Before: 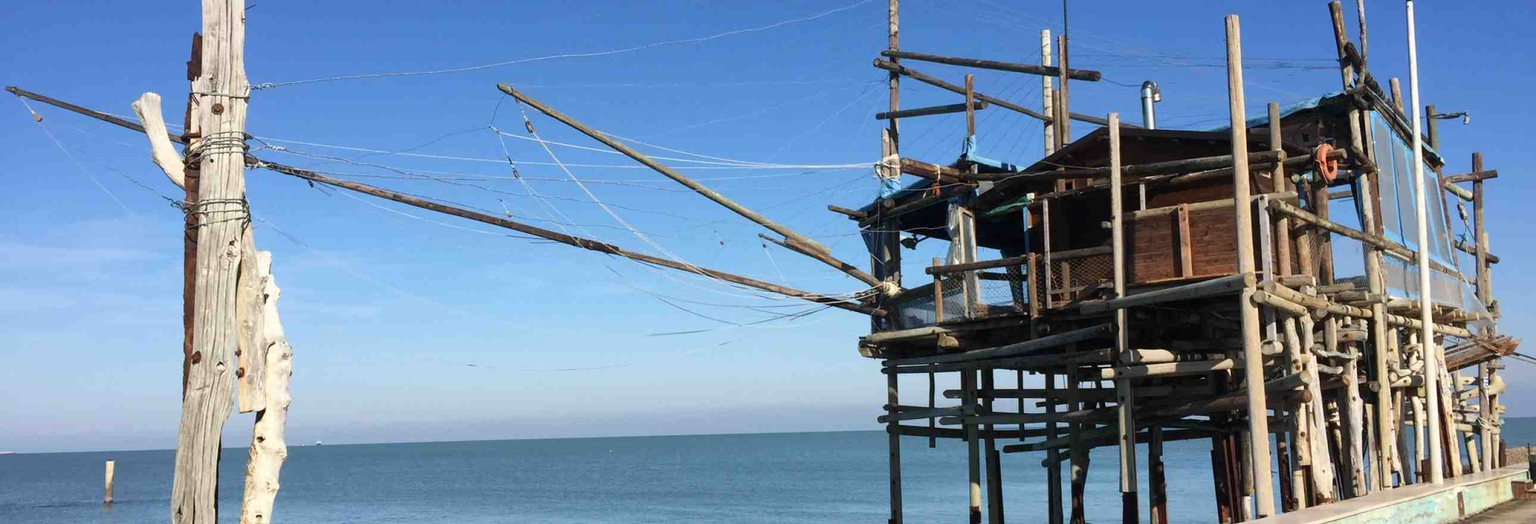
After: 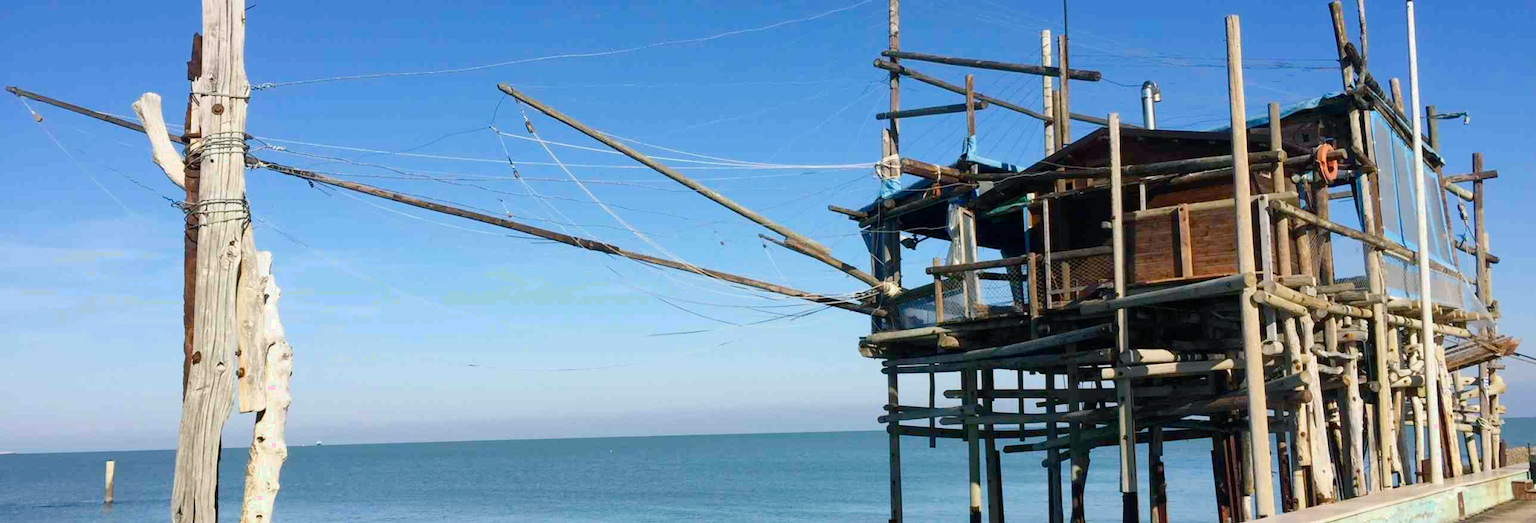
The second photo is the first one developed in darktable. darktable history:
filmic rgb: black relative exposure -15.09 EV, white relative exposure 3 EV, target black luminance 0%, hardness 9.35, latitude 98.62%, contrast 0.916, shadows ↔ highlights balance 0.392%, preserve chrominance no, color science v3 (2019), use custom middle-gray values true
color balance rgb: shadows lift › chroma 2.053%, shadows lift › hue 217.54°, perceptual saturation grading › global saturation 25.359%, perceptual brilliance grading › global brilliance 10.654%
